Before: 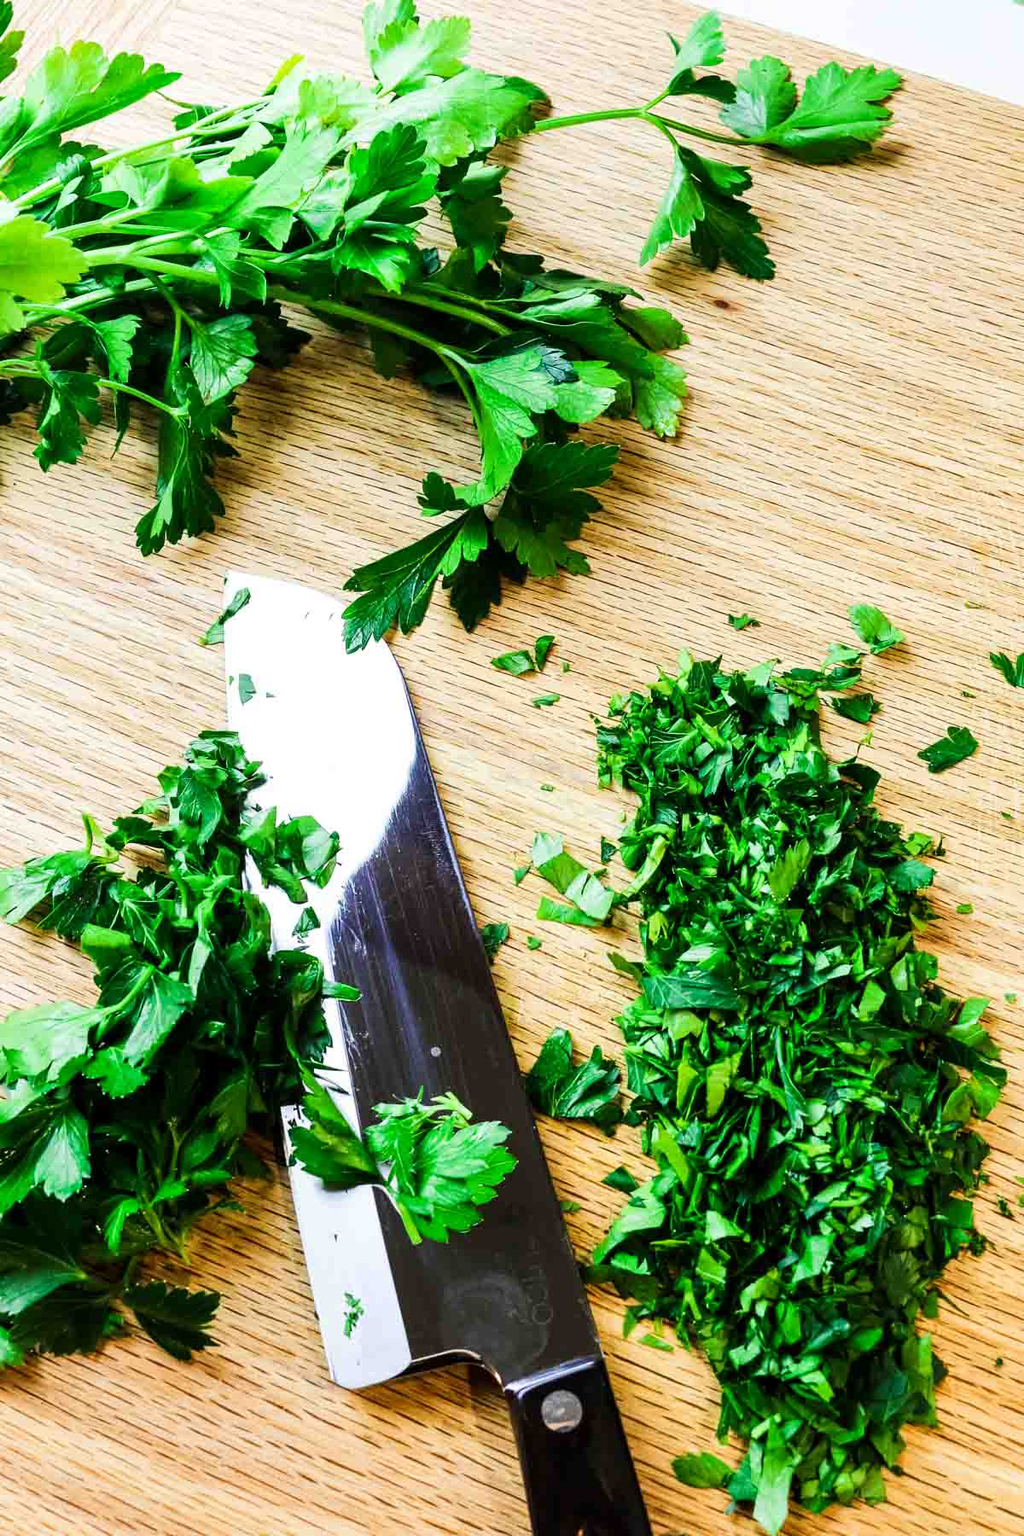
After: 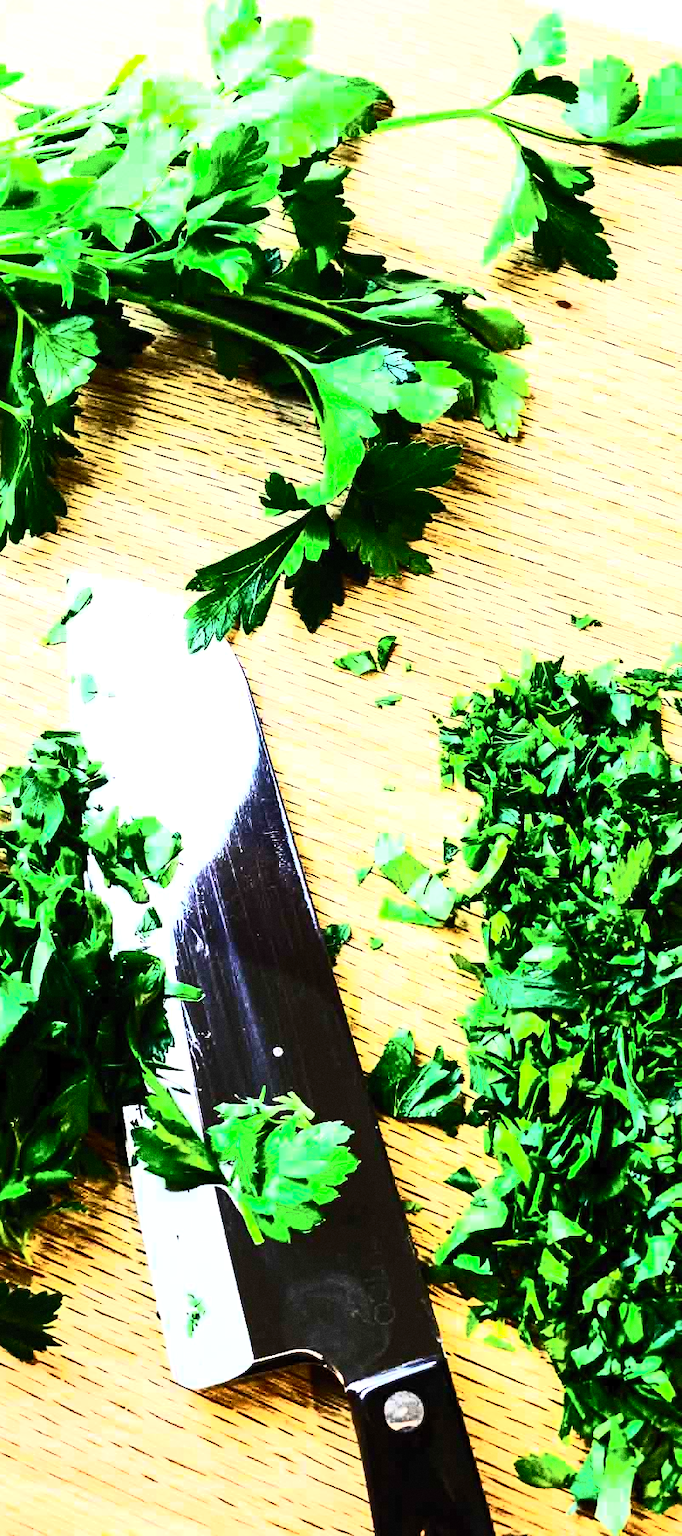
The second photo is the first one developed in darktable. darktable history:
crop and rotate: left 15.446%, right 17.836%
grain: coarseness 0.09 ISO, strength 40%
tone equalizer: -8 EV -0.75 EV, -7 EV -0.7 EV, -6 EV -0.6 EV, -5 EV -0.4 EV, -3 EV 0.4 EV, -2 EV 0.6 EV, -1 EV 0.7 EV, +0 EV 0.75 EV, edges refinement/feathering 500, mask exposure compensation -1.57 EV, preserve details no
contrast brightness saturation: contrast 0.62, brightness 0.34, saturation 0.14
